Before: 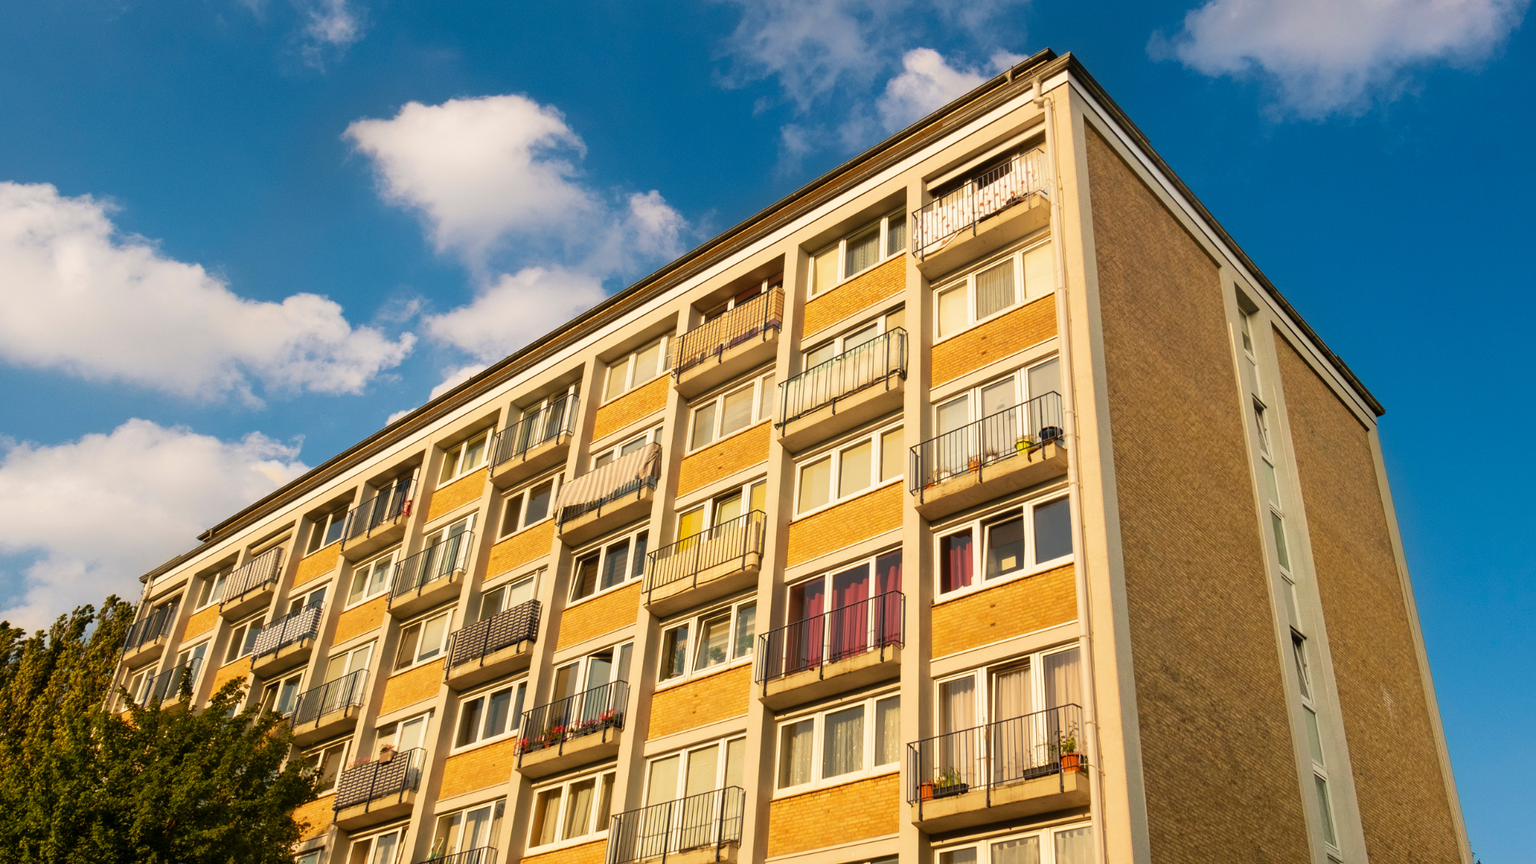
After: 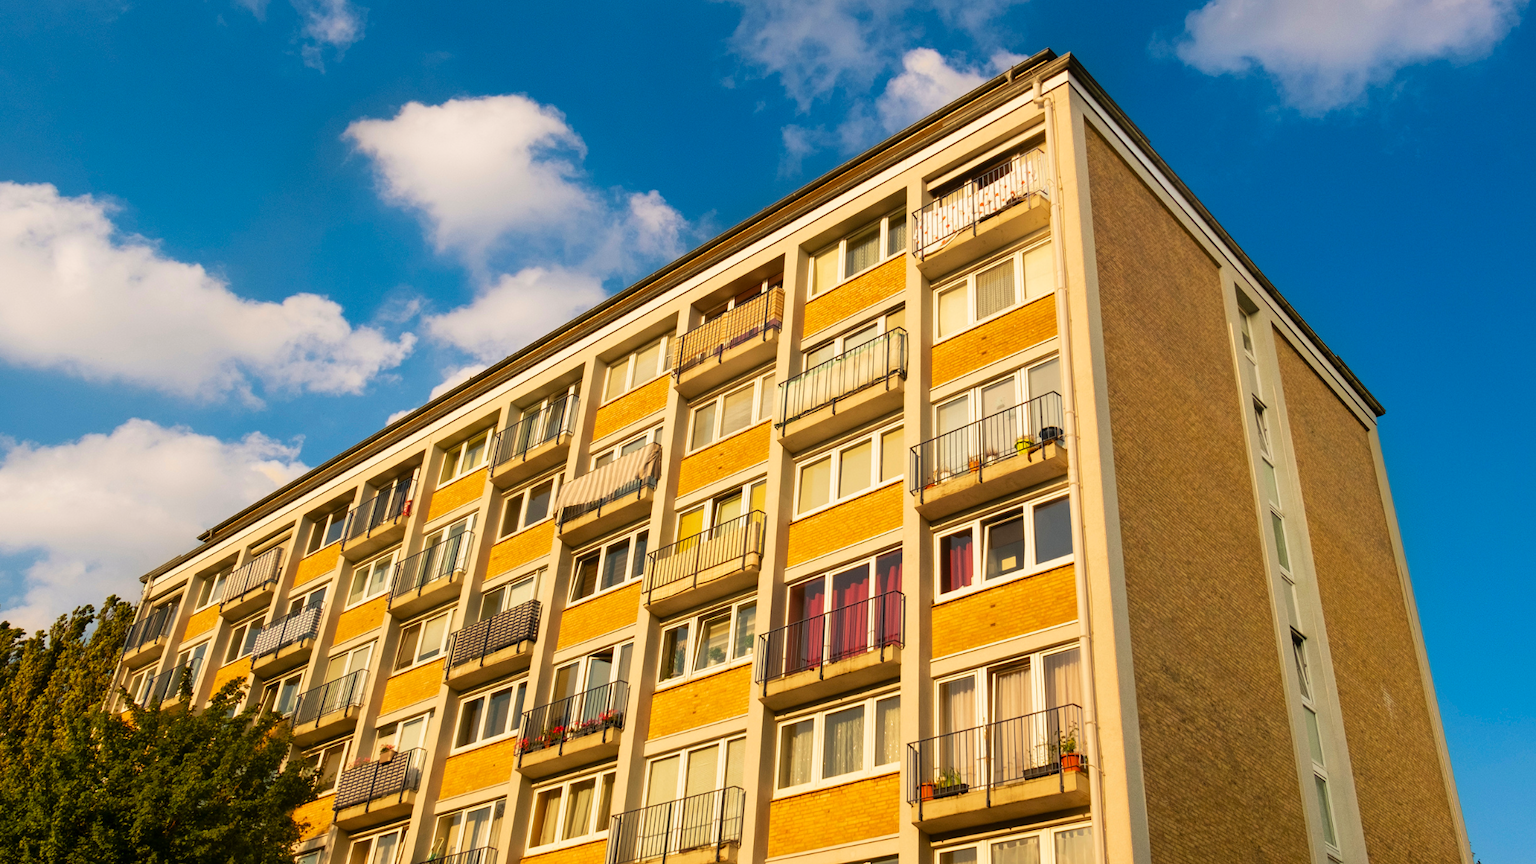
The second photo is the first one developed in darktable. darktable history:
contrast brightness saturation: saturation 0.182
